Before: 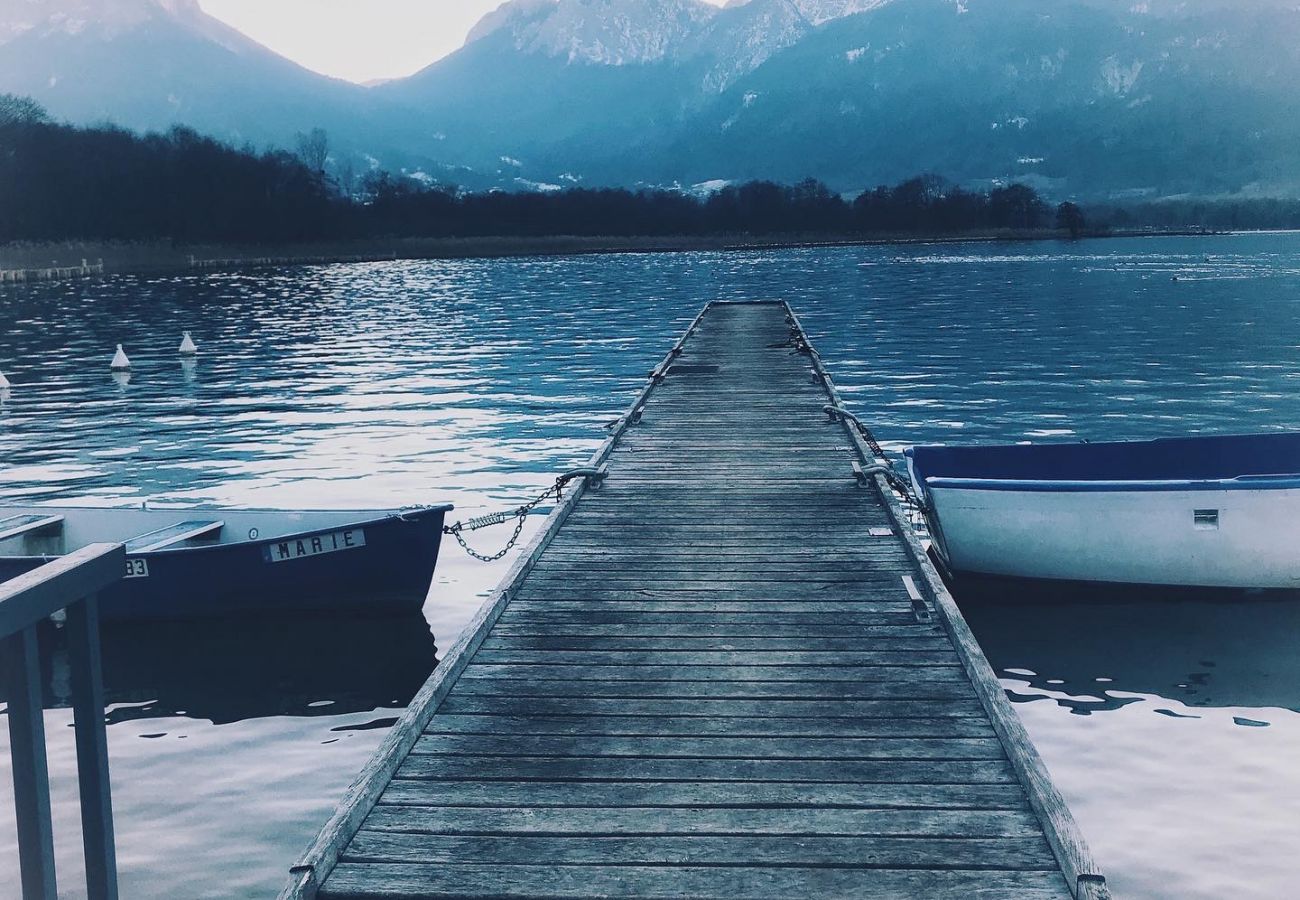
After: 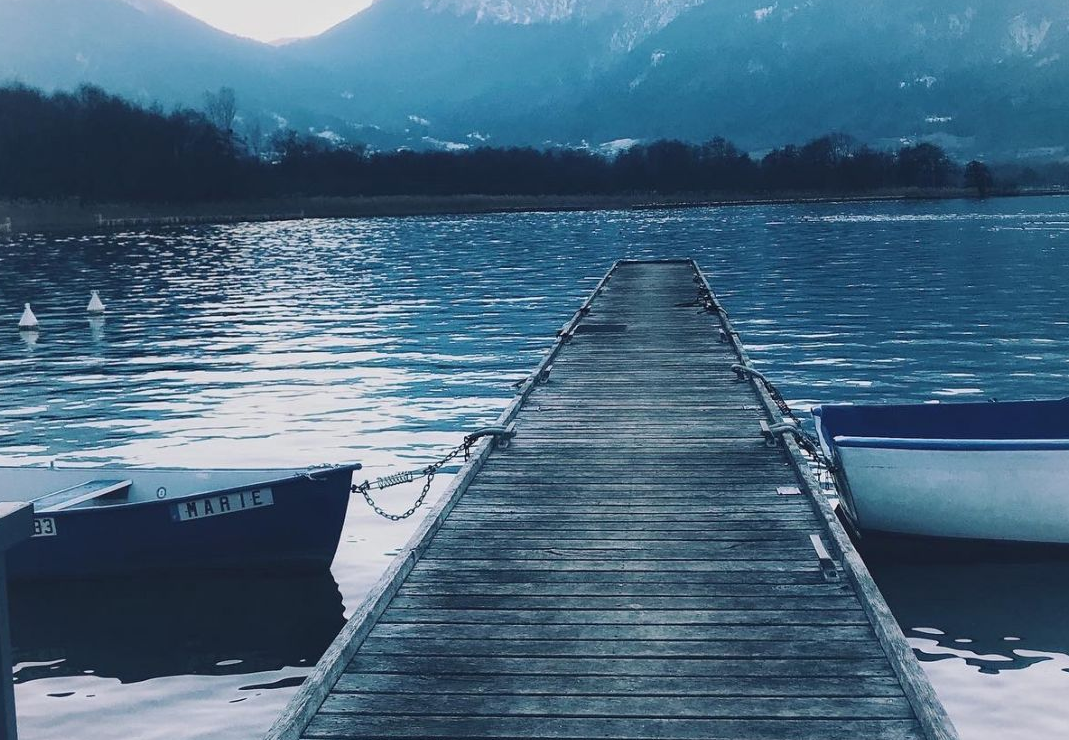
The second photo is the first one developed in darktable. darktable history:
crop and rotate: left 7.114%, top 4.597%, right 10.623%, bottom 13.171%
